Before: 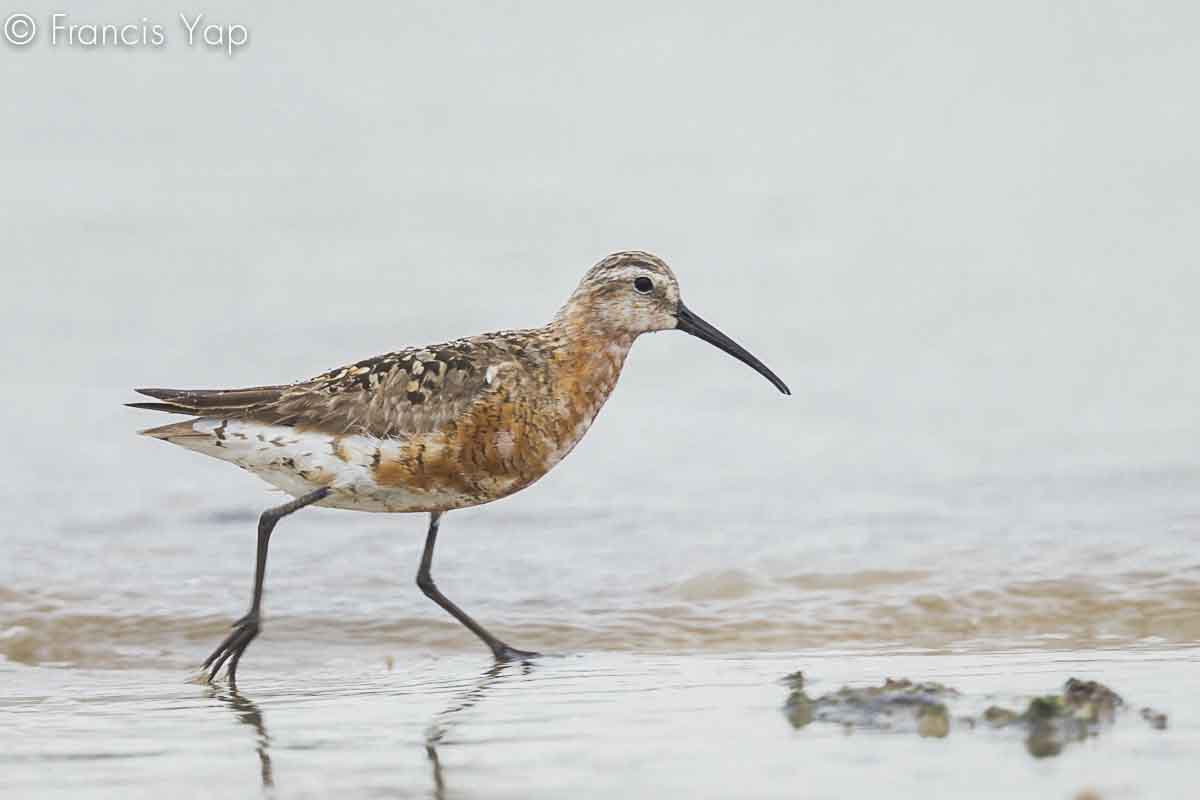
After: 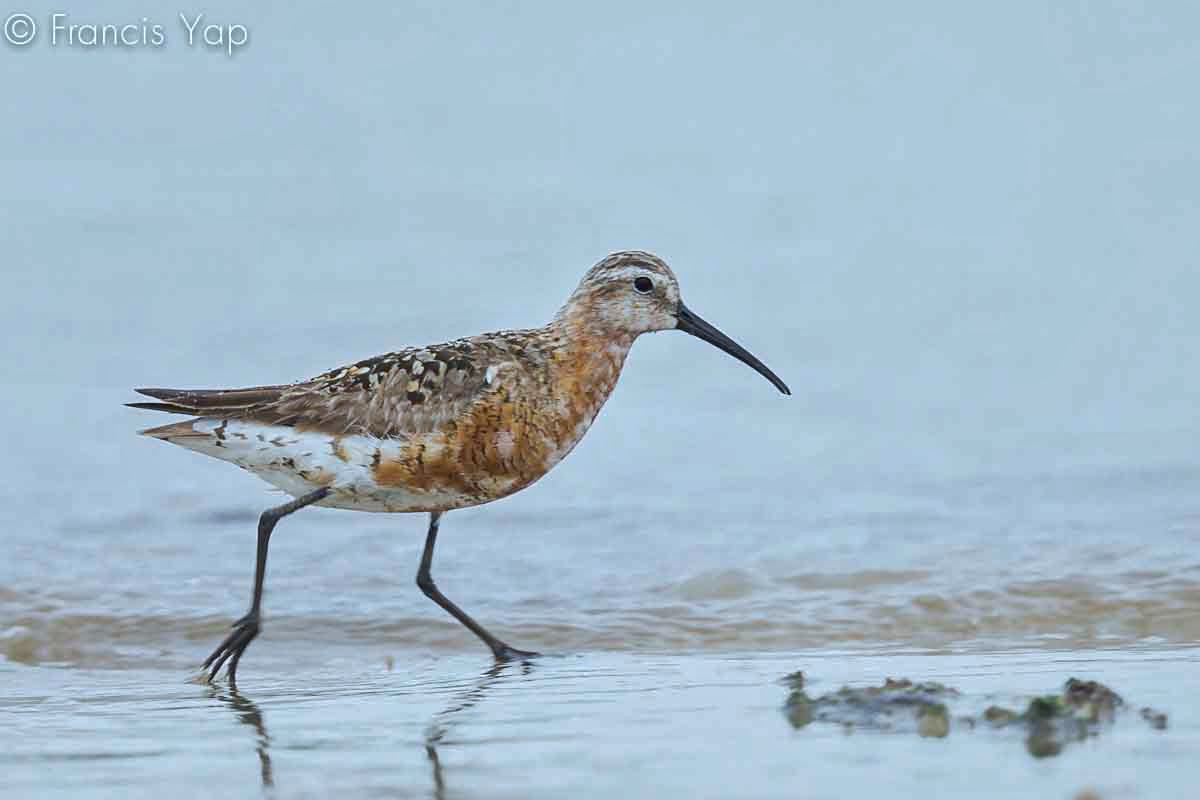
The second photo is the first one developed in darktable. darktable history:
rgb curve: curves: ch0 [(0, 0) (0.175, 0.154) (0.785, 0.663) (1, 1)]
white balance: red 0.924, blue 1.095
local contrast: mode bilateral grid, contrast 30, coarseness 25, midtone range 0.2
